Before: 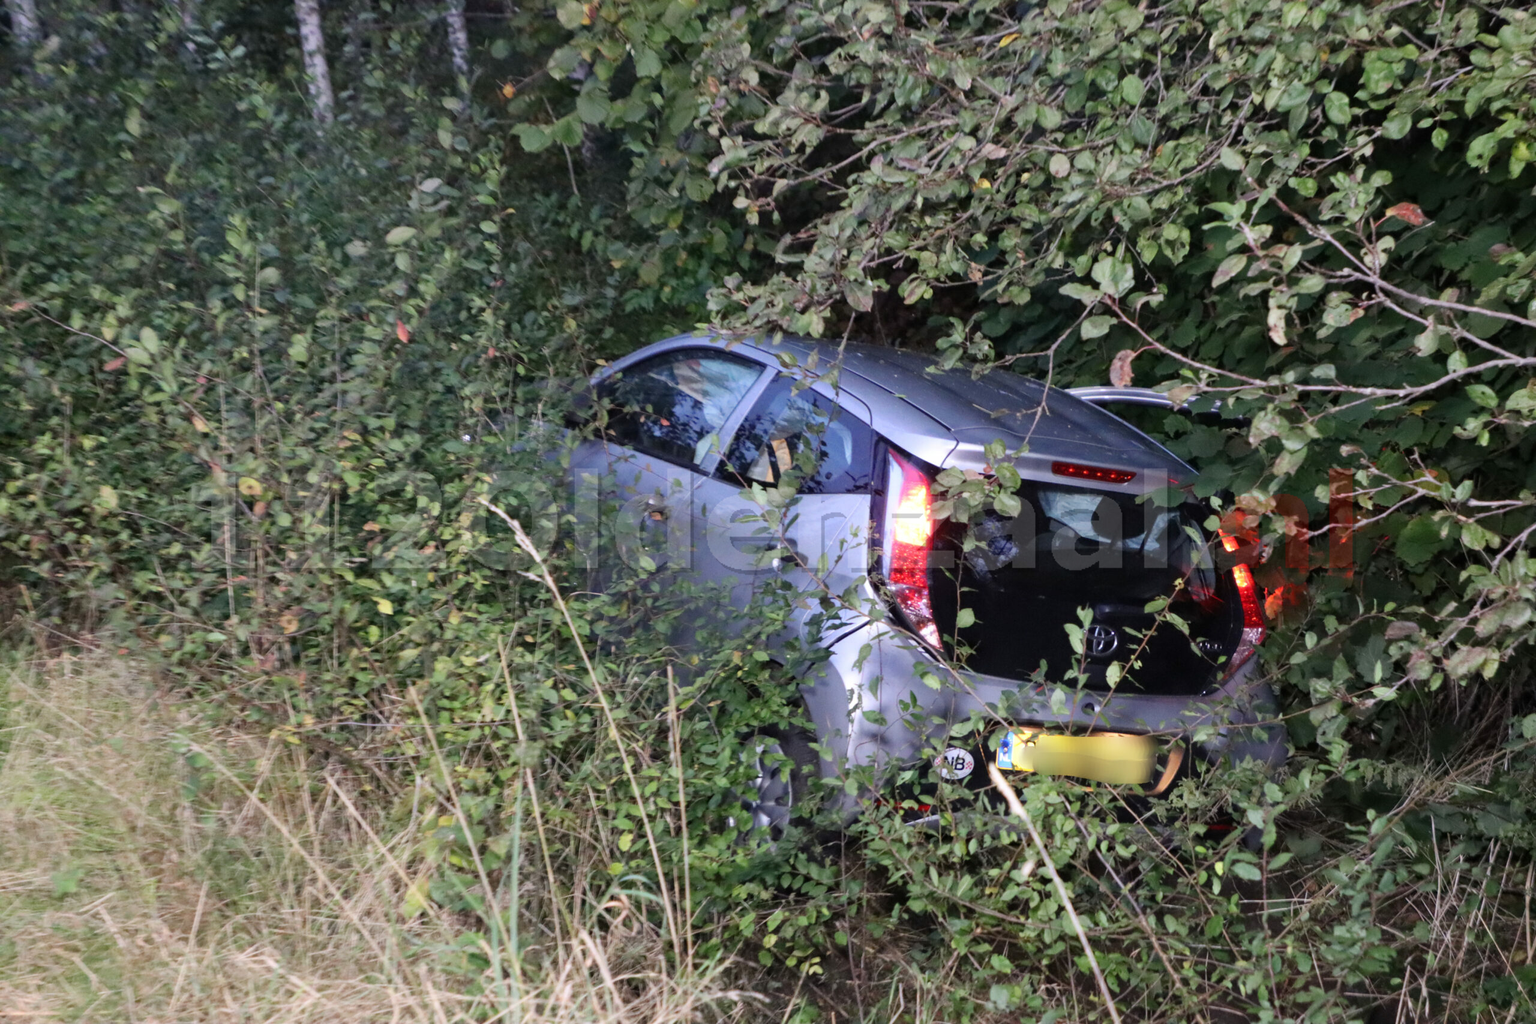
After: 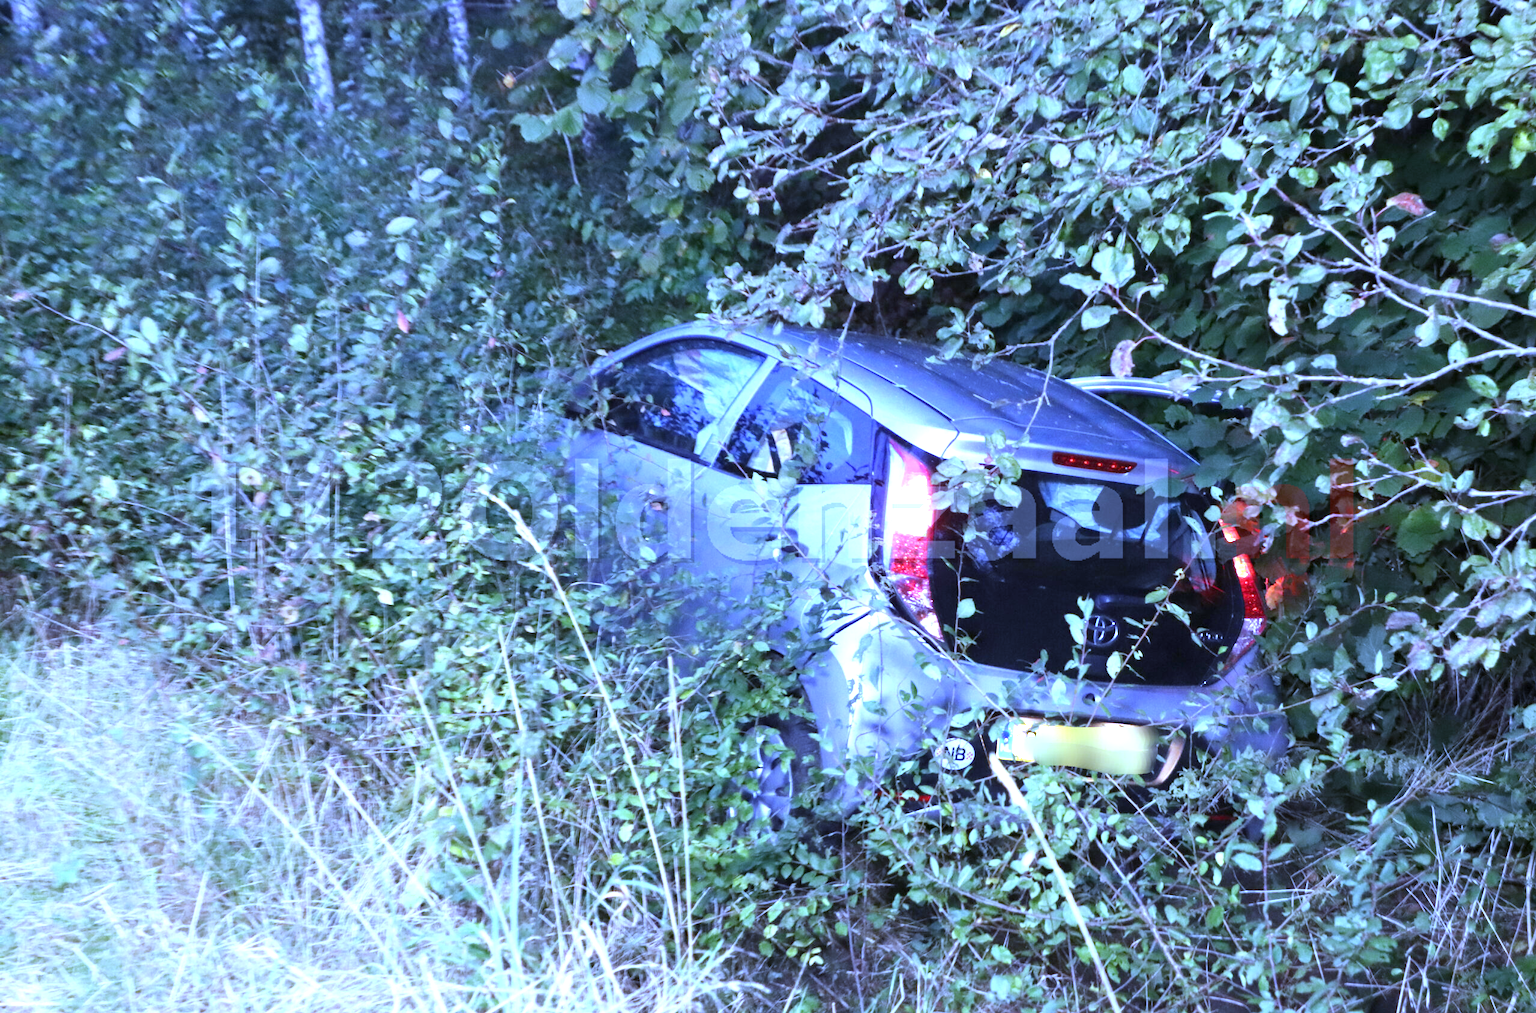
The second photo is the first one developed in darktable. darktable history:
exposure: exposure 1.2 EV, compensate highlight preservation false
white balance: red 0.766, blue 1.537
crop: top 1.049%, right 0.001%
